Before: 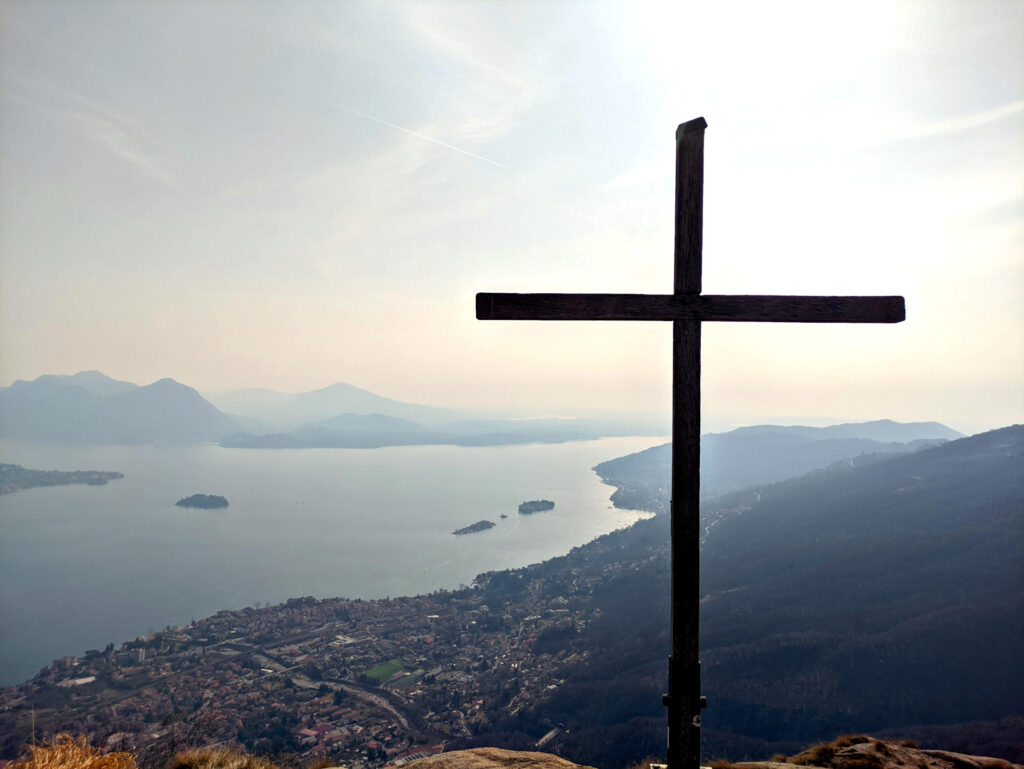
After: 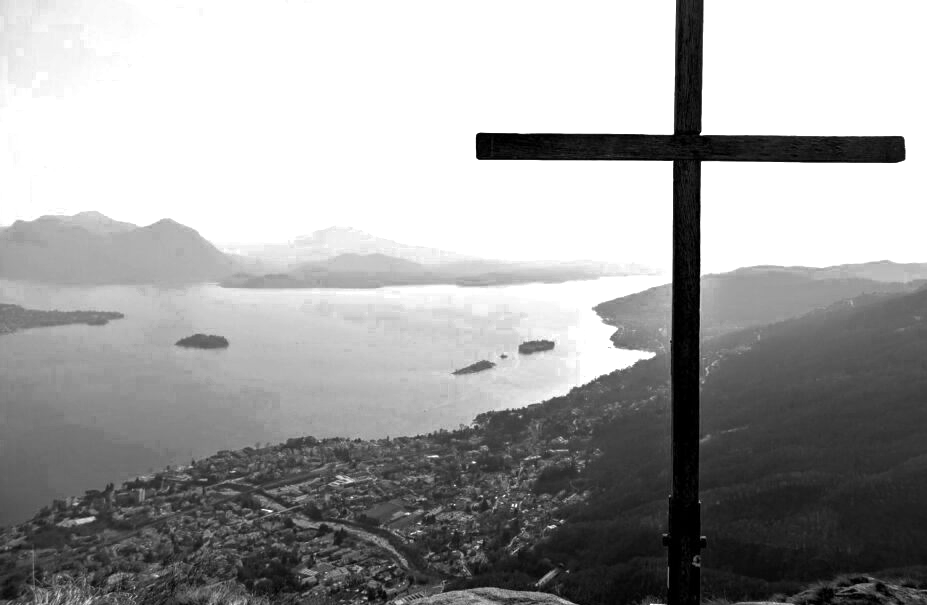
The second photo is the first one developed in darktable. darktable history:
crop: top 20.916%, right 9.437%, bottom 0.316%
color zones: curves: ch0 [(0.002, 0.593) (0.143, 0.417) (0.285, 0.541) (0.455, 0.289) (0.608, 0.327) (0.727, 0.283) (0.869, 0.571) (1, 0.603)]; ch1 [(0, 0) (0.143, 0) (0.286, 0) (0.429, 0) (0.571, 0) (0.714, 0) (0.857, 0)]
color balance rgb: linear chroma grading › global chroma 42%, perceptual saturation grading › global saturation 42%, perceptual brilliance grading › global brilliance 25%, global vibrance 33%
